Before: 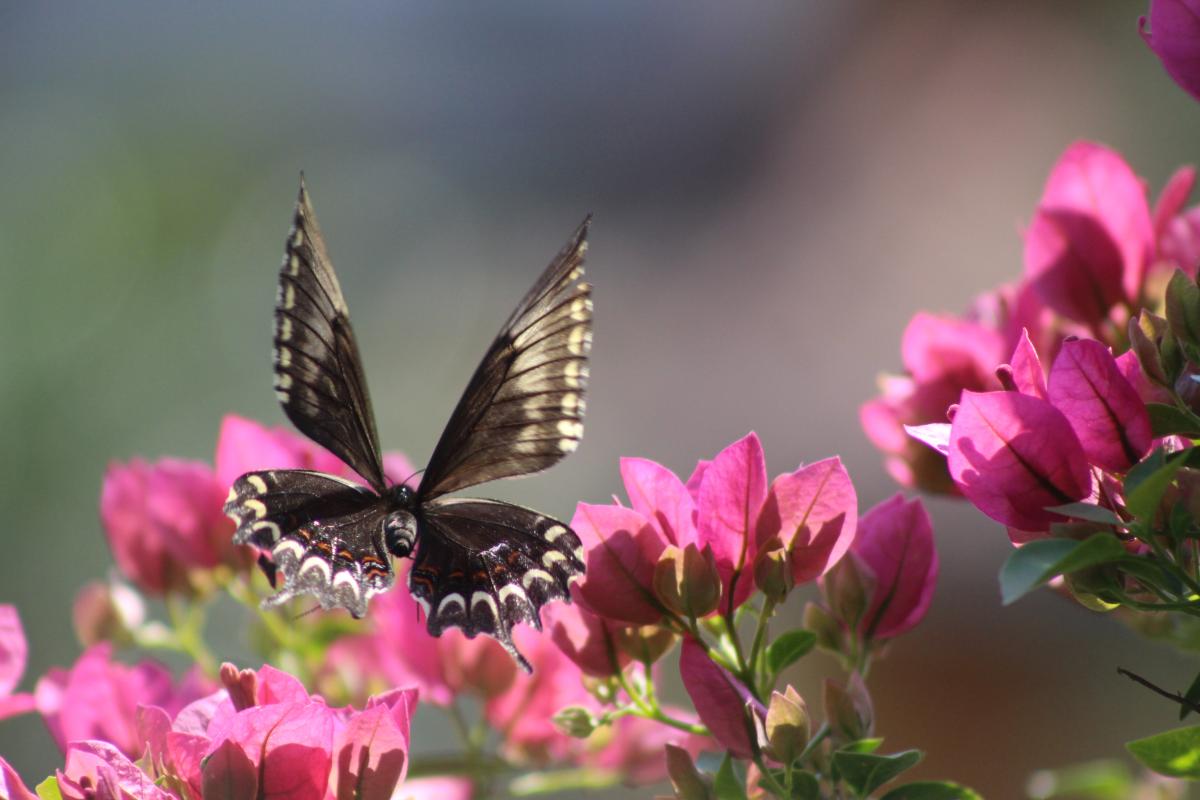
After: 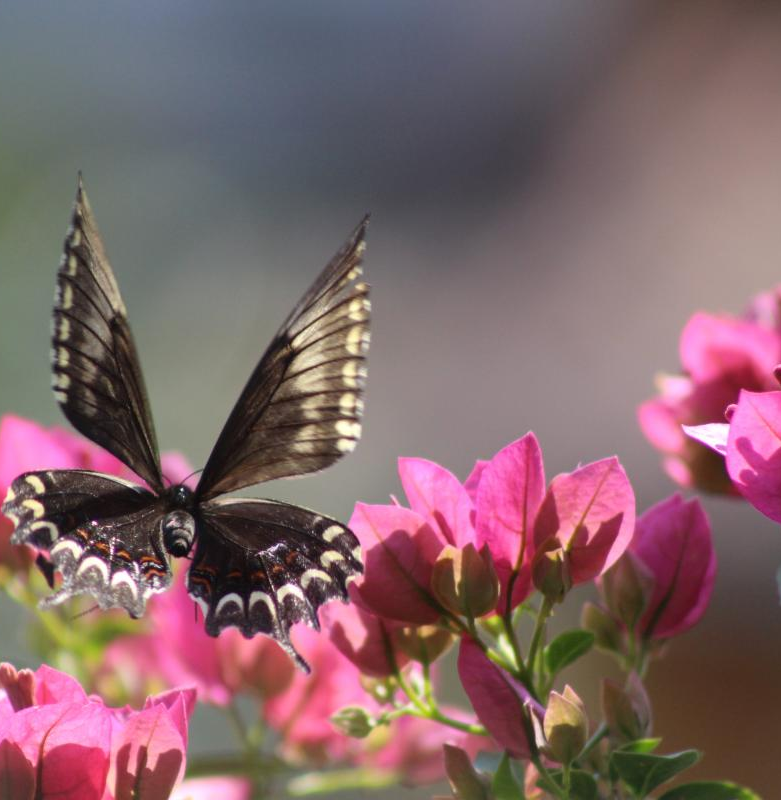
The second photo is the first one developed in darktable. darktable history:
crop and rotate: left 18.562%, right 16.295%
